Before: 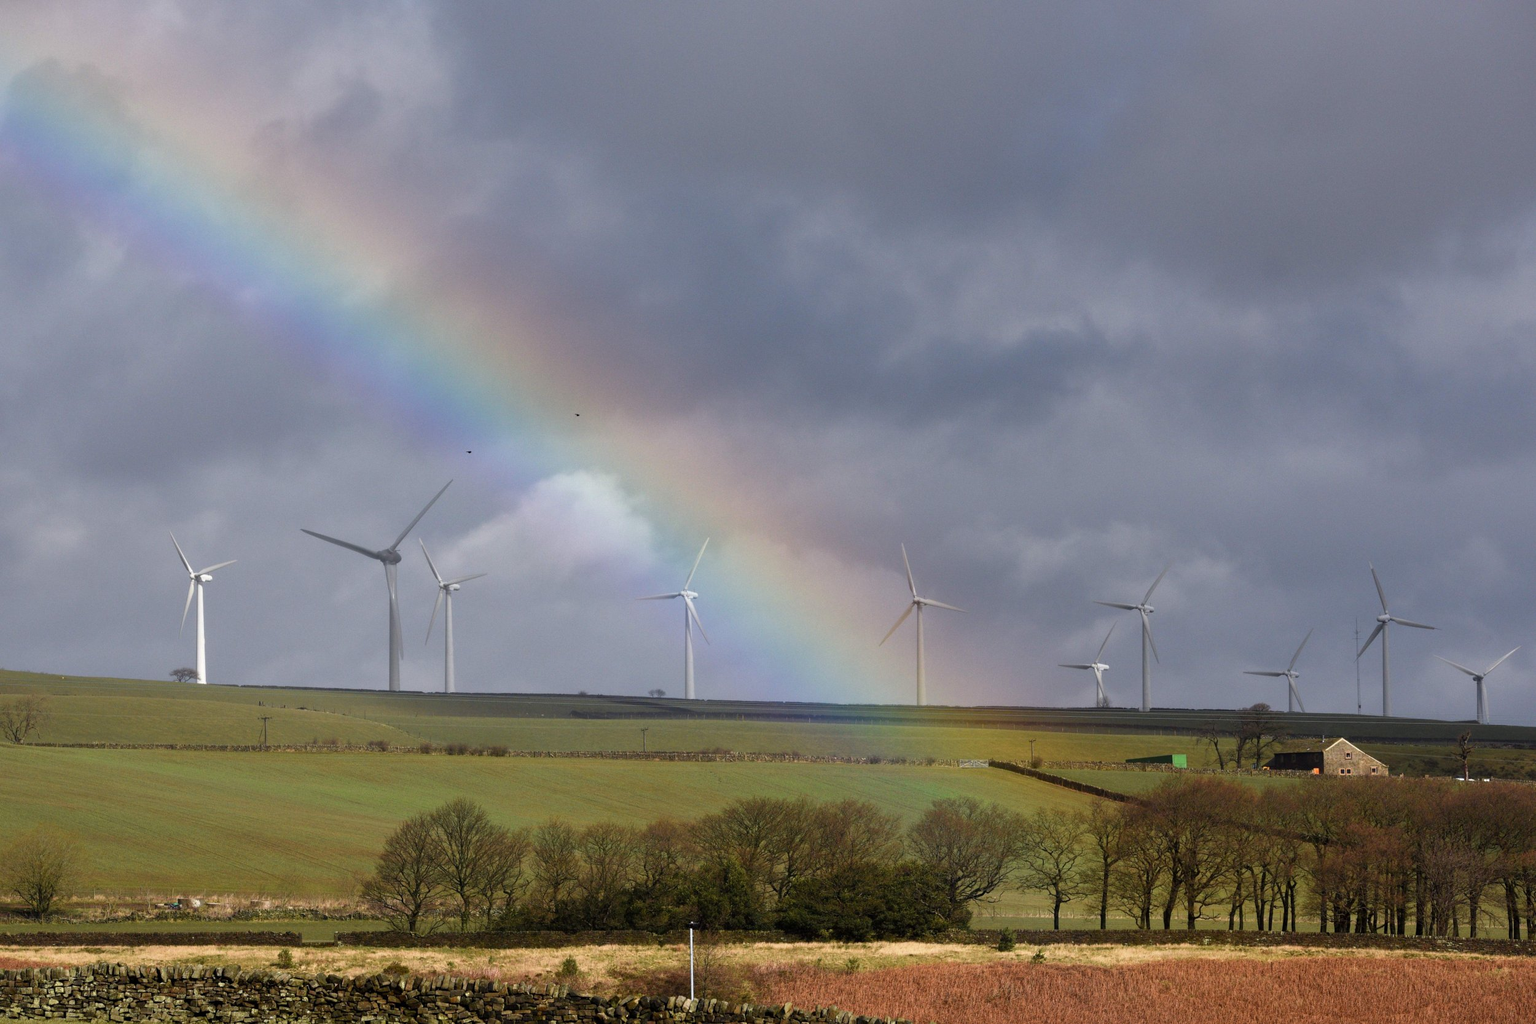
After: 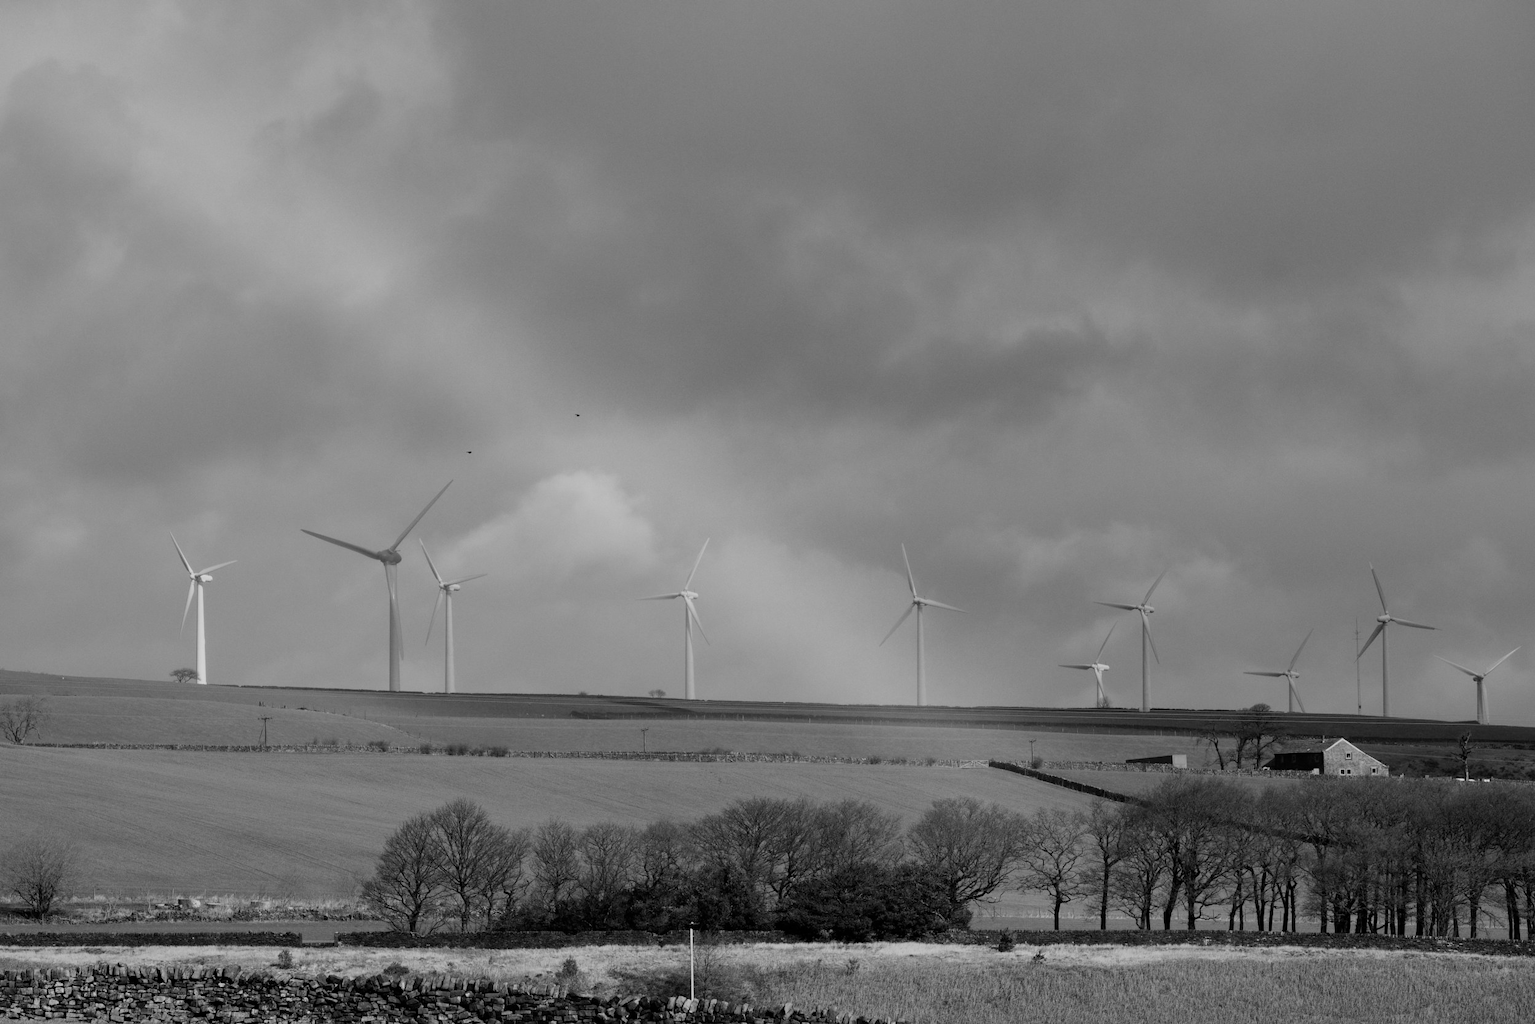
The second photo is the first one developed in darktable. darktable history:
monochrome: on, module defaults
filmic rgb: black relative exposure -7.65 EV, white relative exposure 4.56 EV, hardness 3.61
